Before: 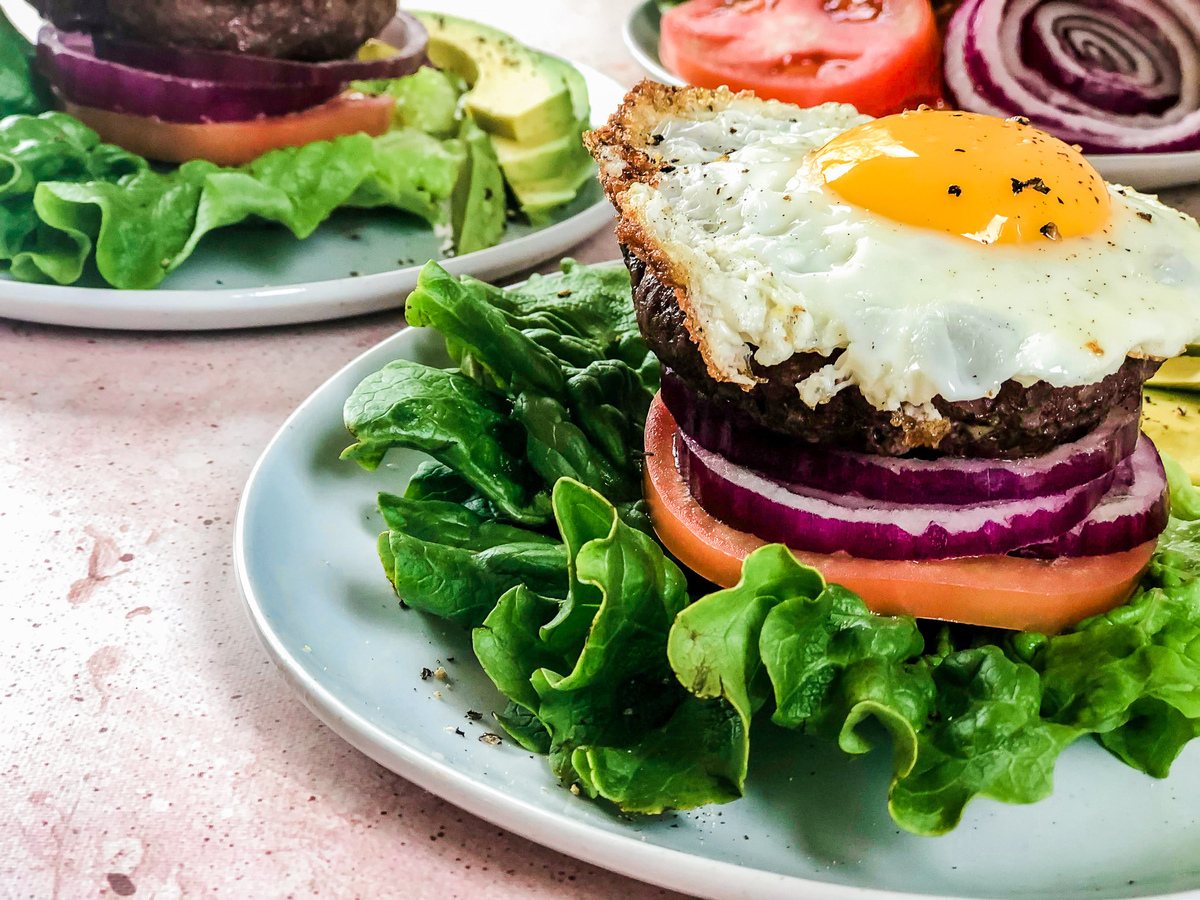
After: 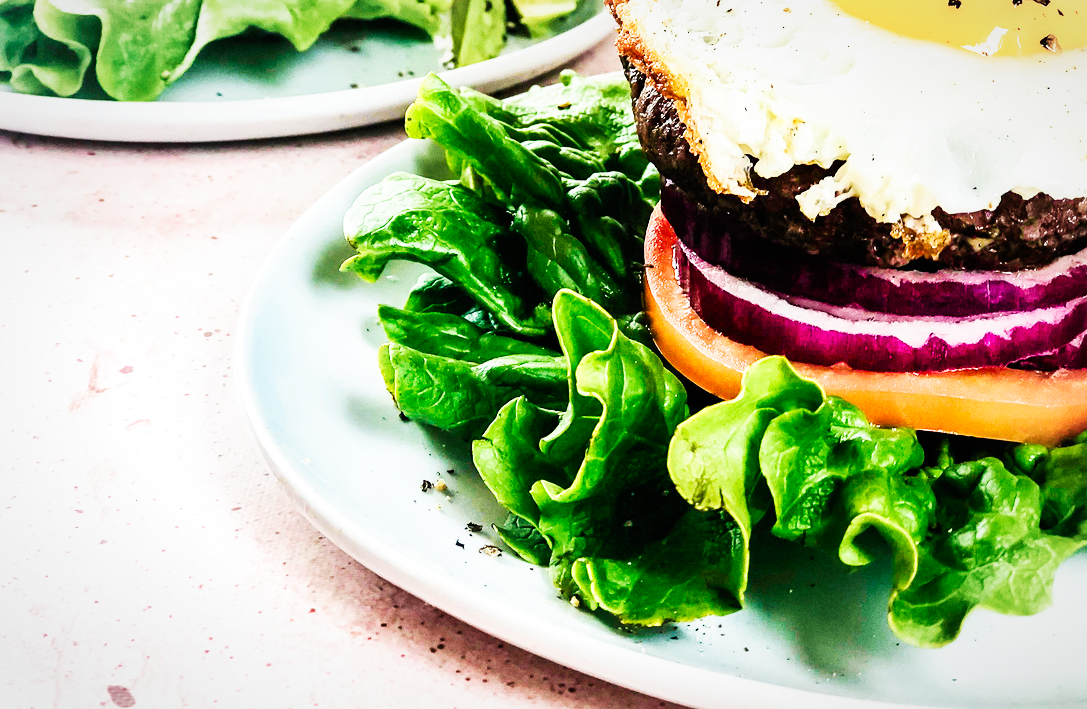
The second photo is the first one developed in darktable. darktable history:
vignetting: brightness -0.186, saturation -0.293, automatic ratio true
base curve: curves: ch0 [(0, 0) (0.007, 0.004) (0.027, 0.03) (0.046, 0.07) (0.207, 0.54) (0.442, 0.872) (0.673, 0.972) (1, 1)], preserve colors none
crop: top 20.918%, right 9.382%, bottom 0.302%
